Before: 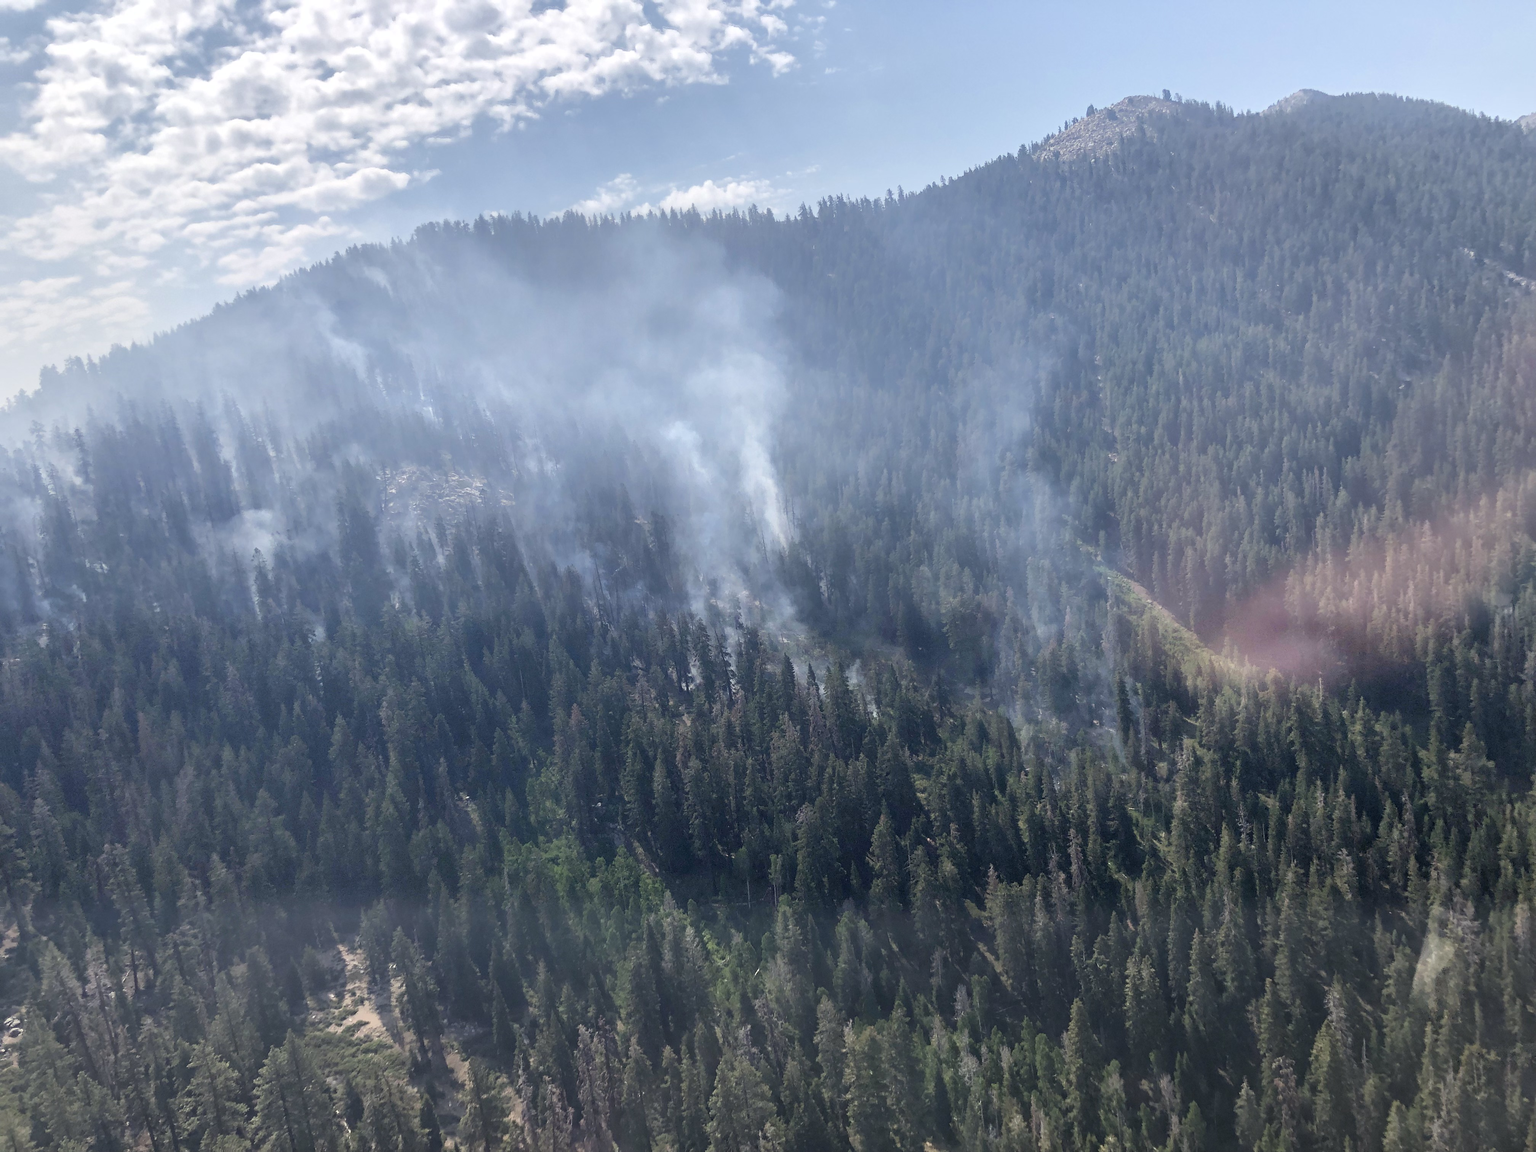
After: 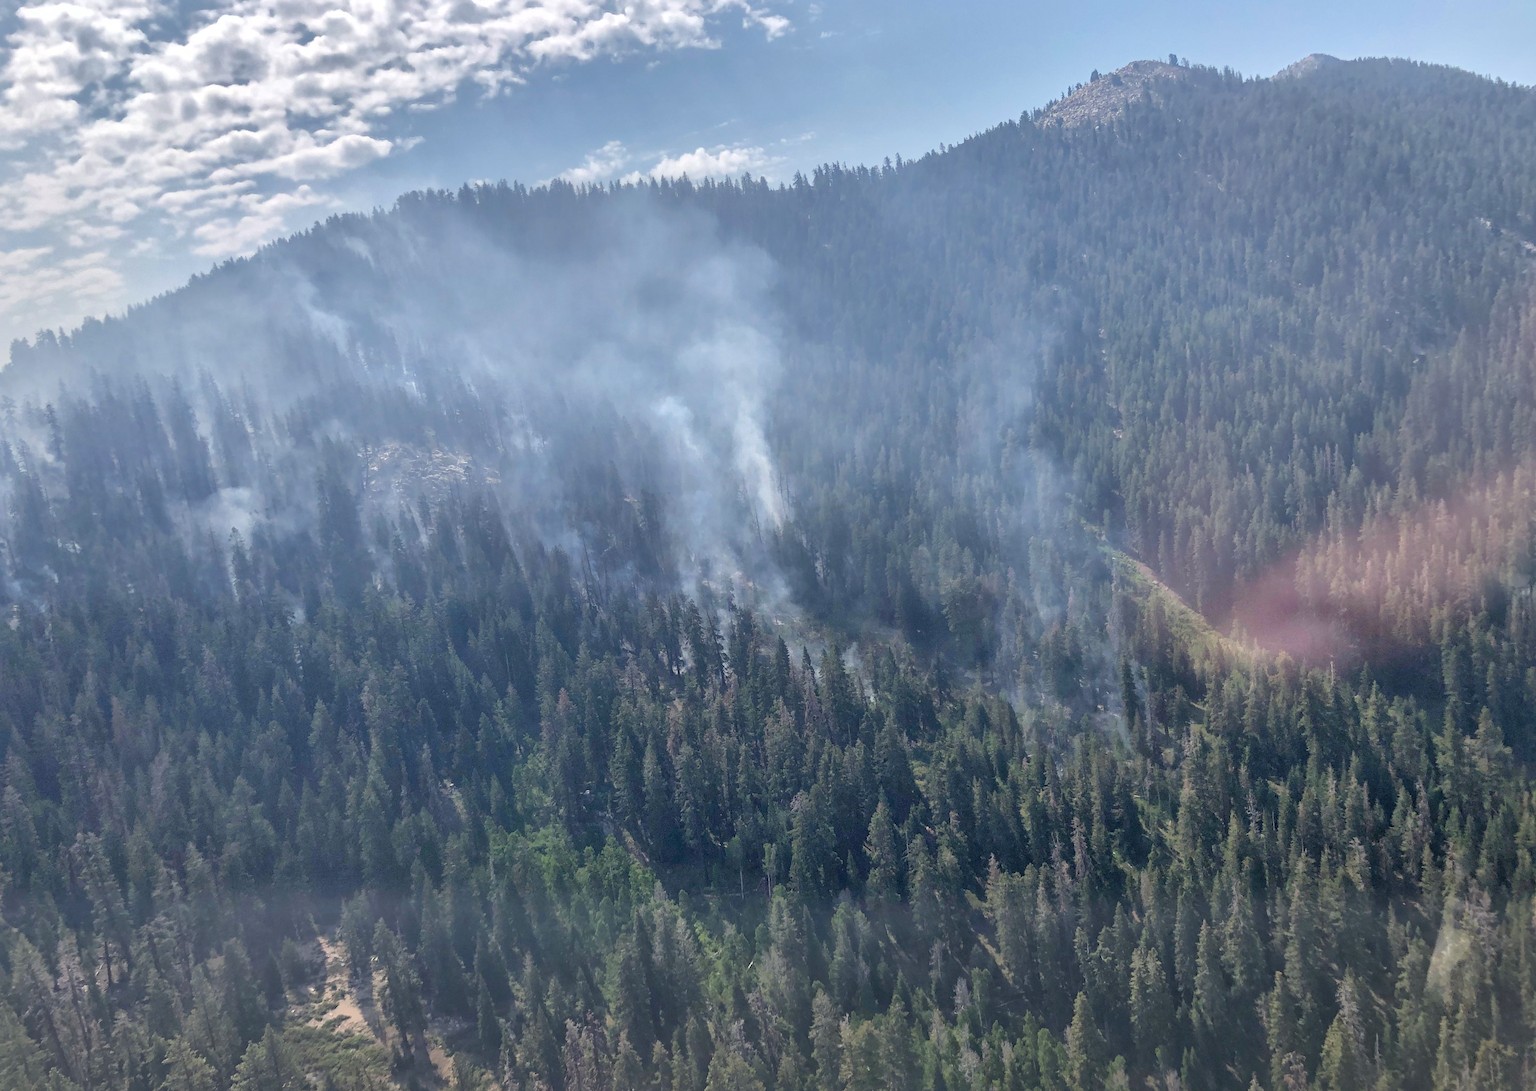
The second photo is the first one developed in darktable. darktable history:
crop: left 1.964%, top 3.251%, right 1.122%, bottom 4.933%
shadows and highlights: on, module defaults
